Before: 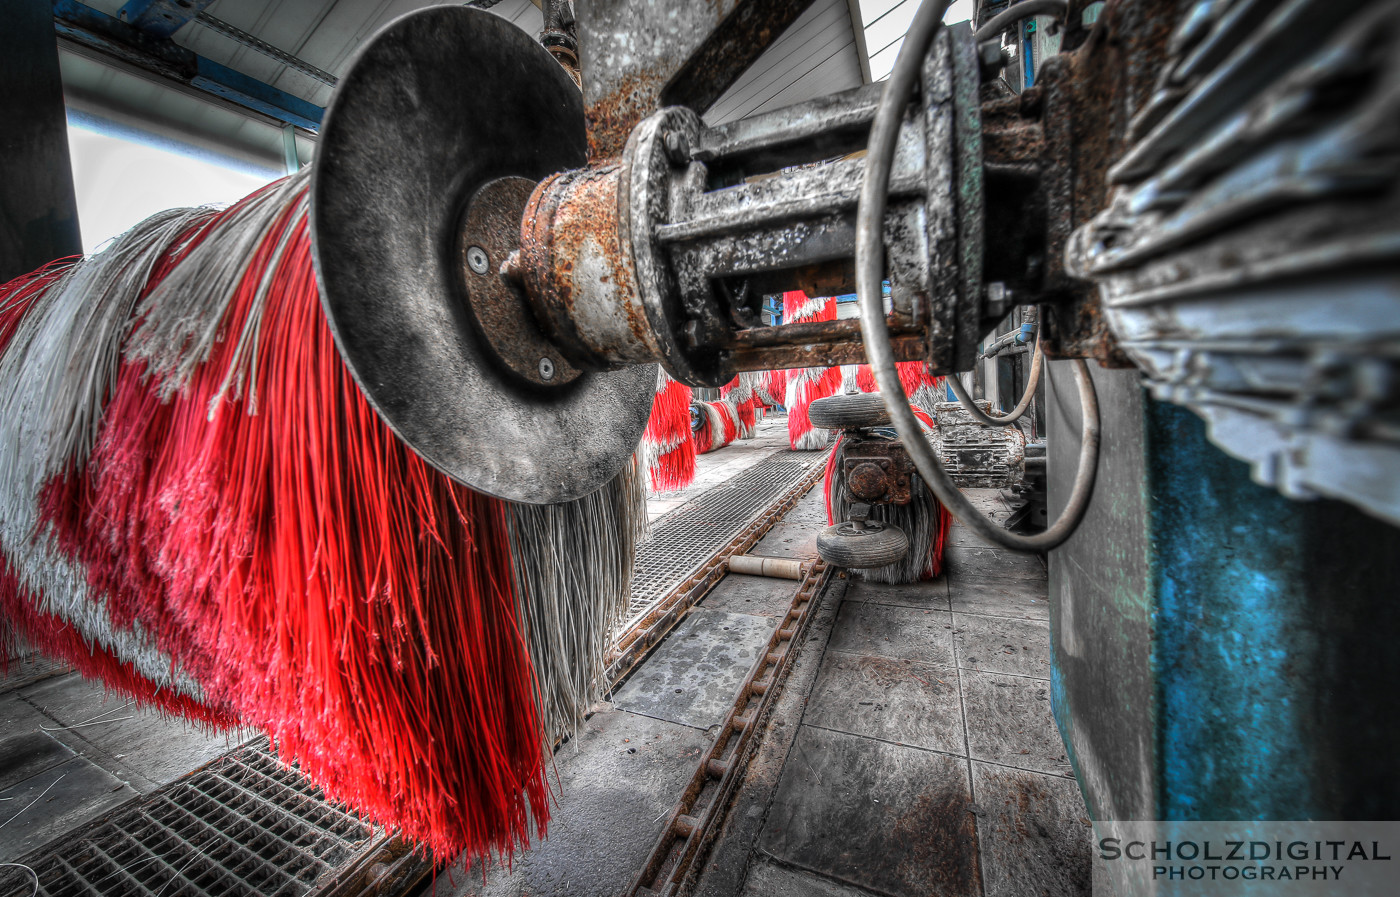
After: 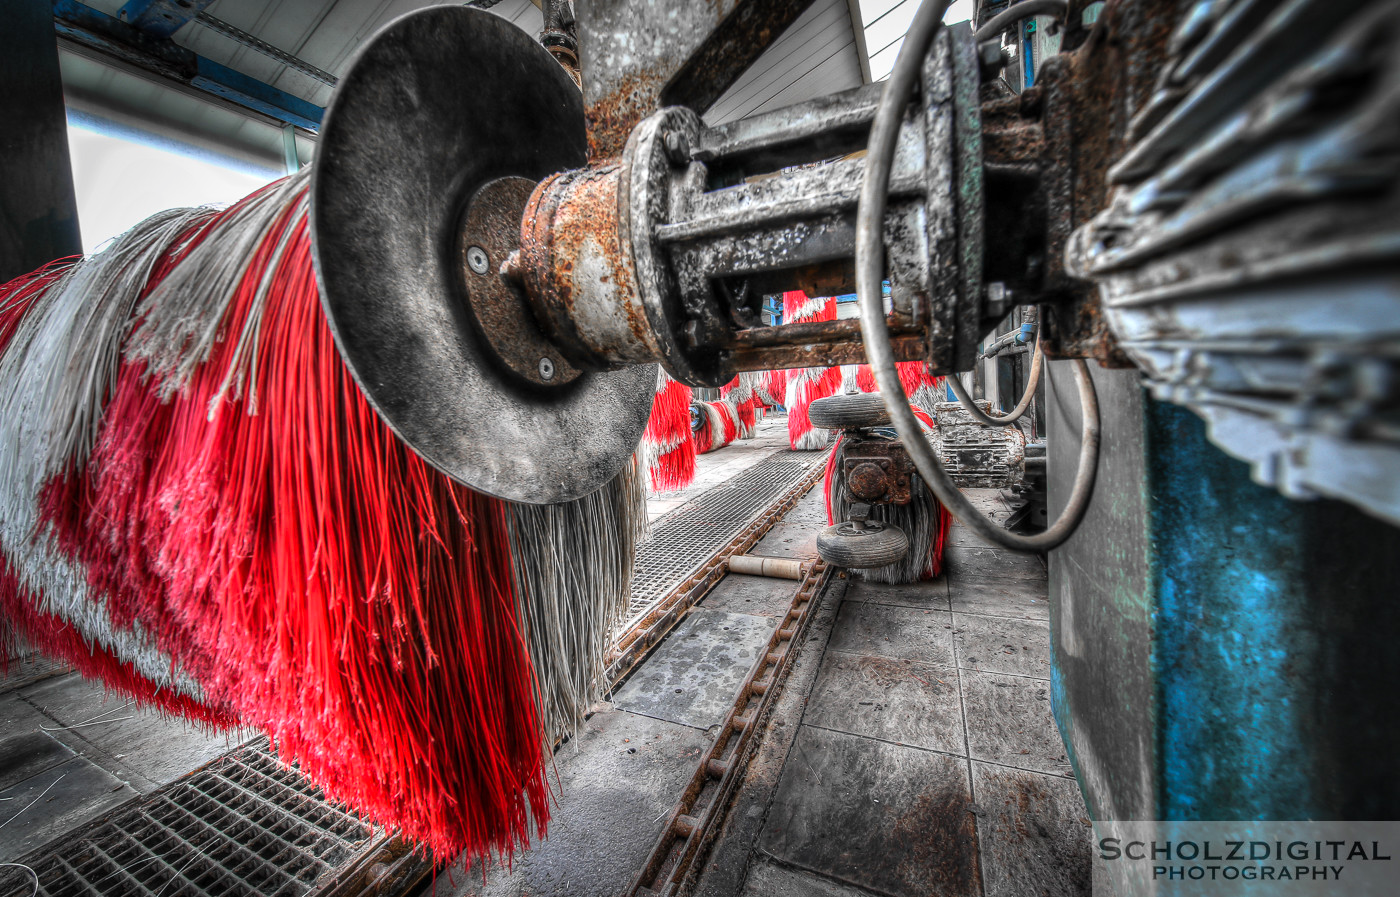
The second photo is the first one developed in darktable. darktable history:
contrast brightness saturation: contrast 0.101, brightness 0.038, saturation 0.09
